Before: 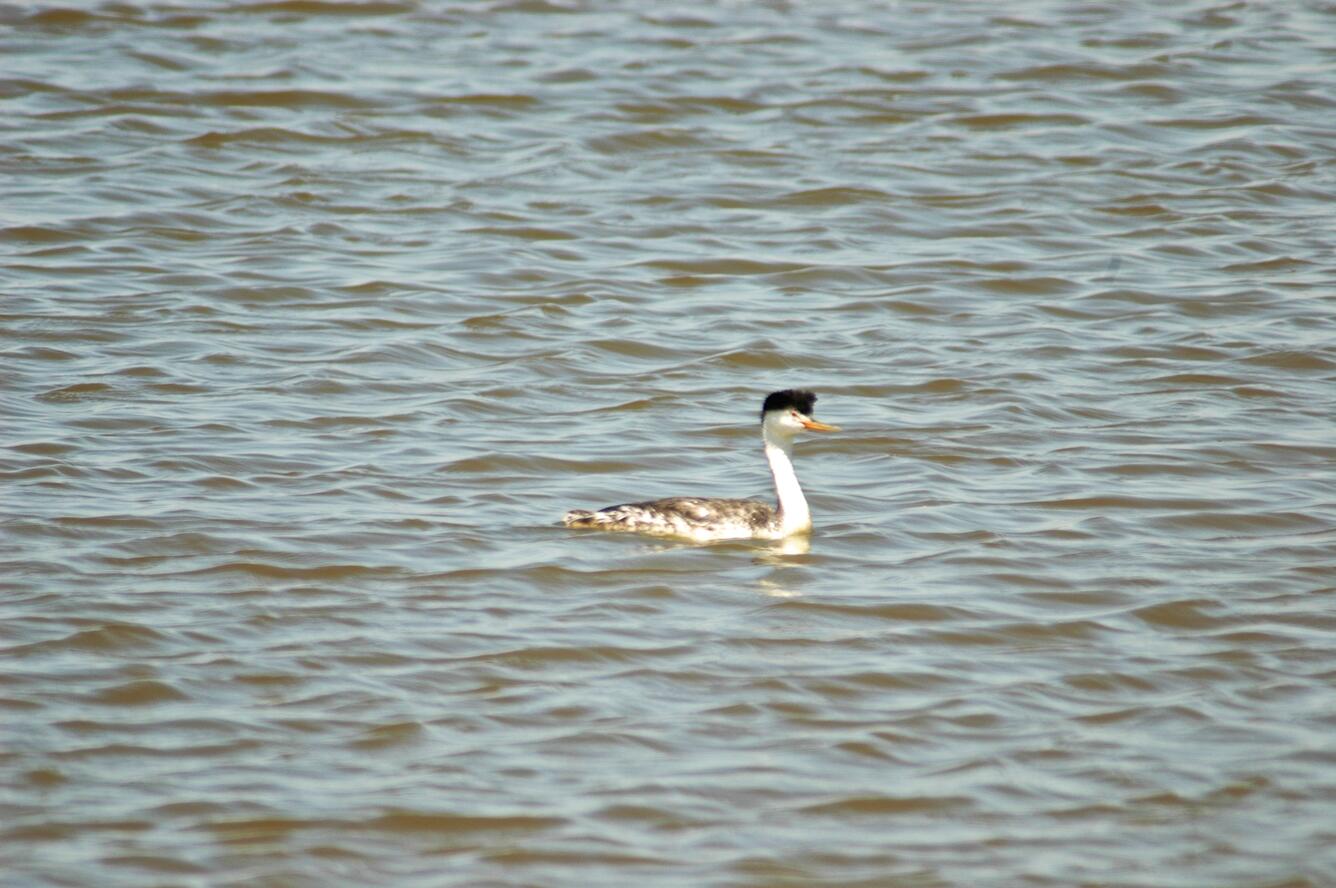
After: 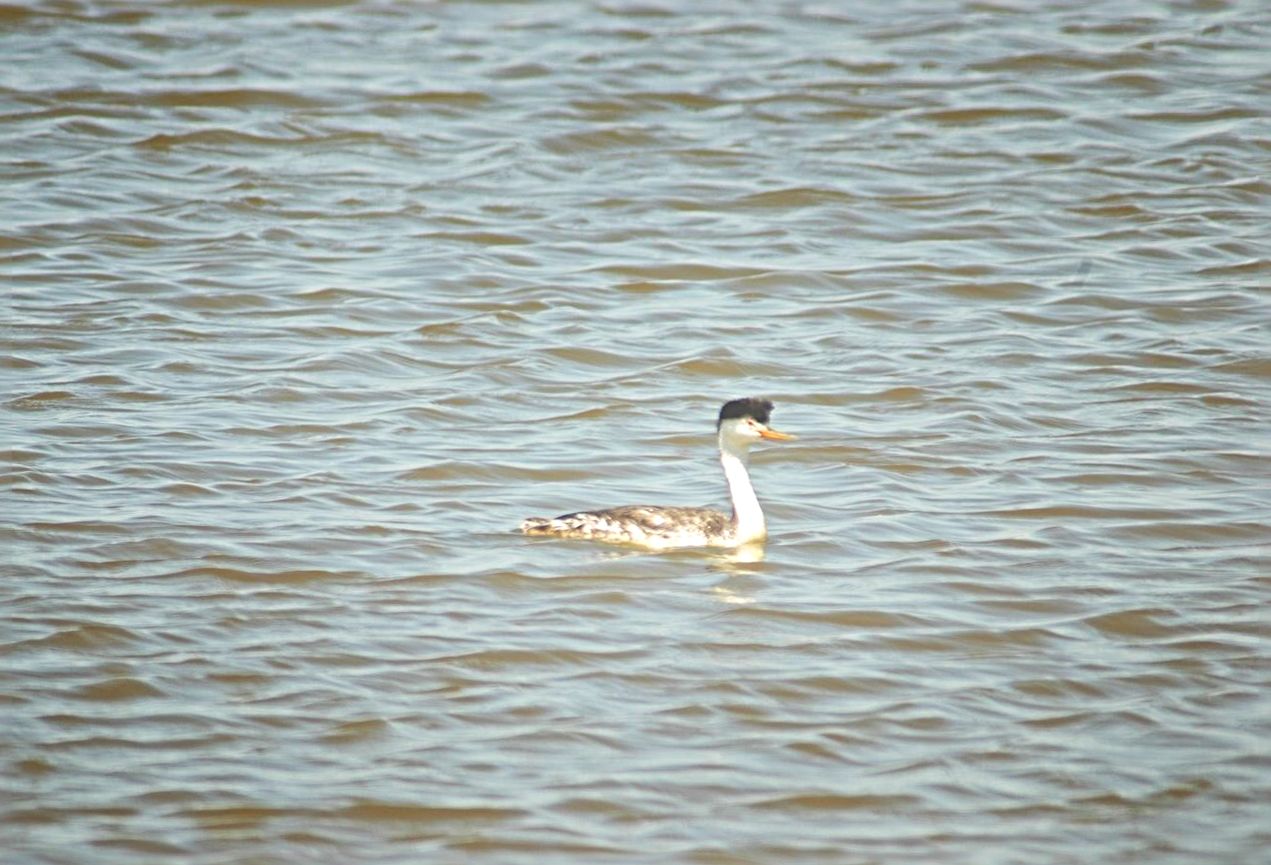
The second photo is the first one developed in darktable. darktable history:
bloom: on, module defaults
sharpen: radius 4.883
rotate and perspective: rotation 0.074°, lens shift (vertical) 0.096, lens shift (horizontal) -0.041, crop left 0.043, crop right 0.952, crop top 0.024, crop bottom 0.979
